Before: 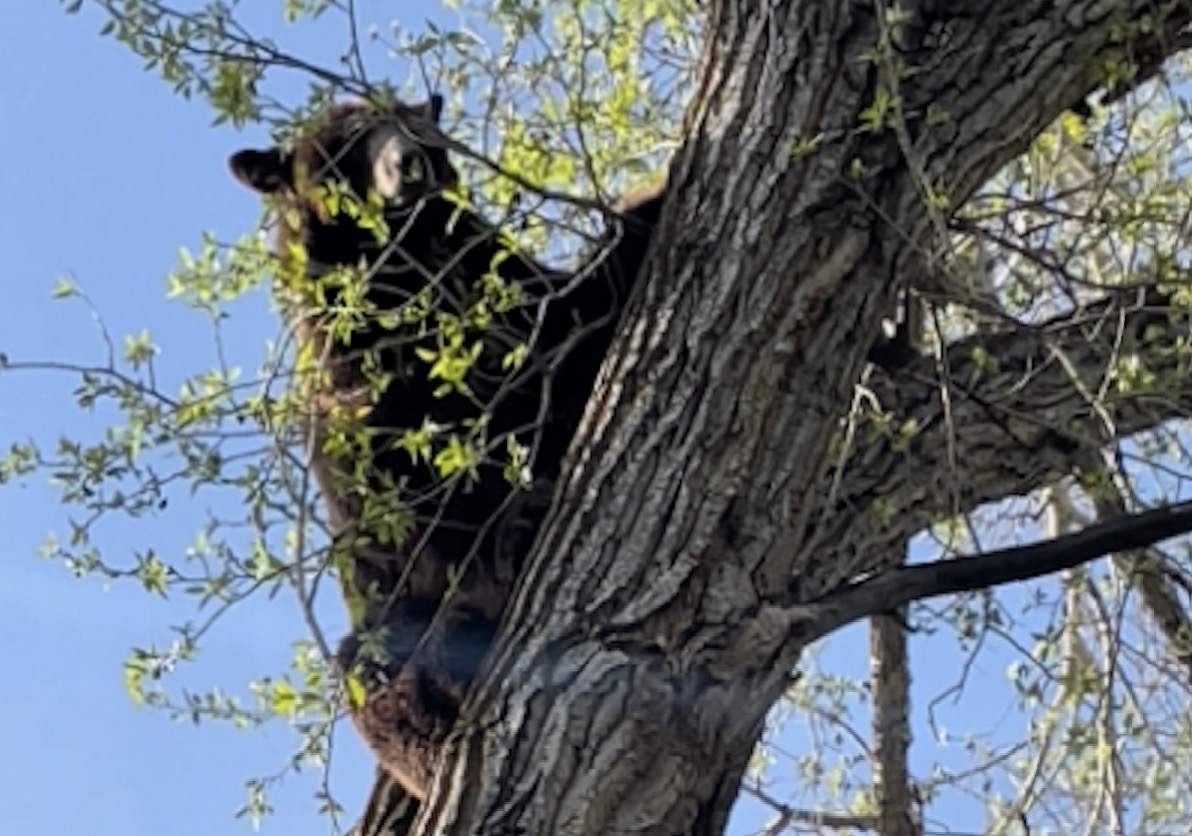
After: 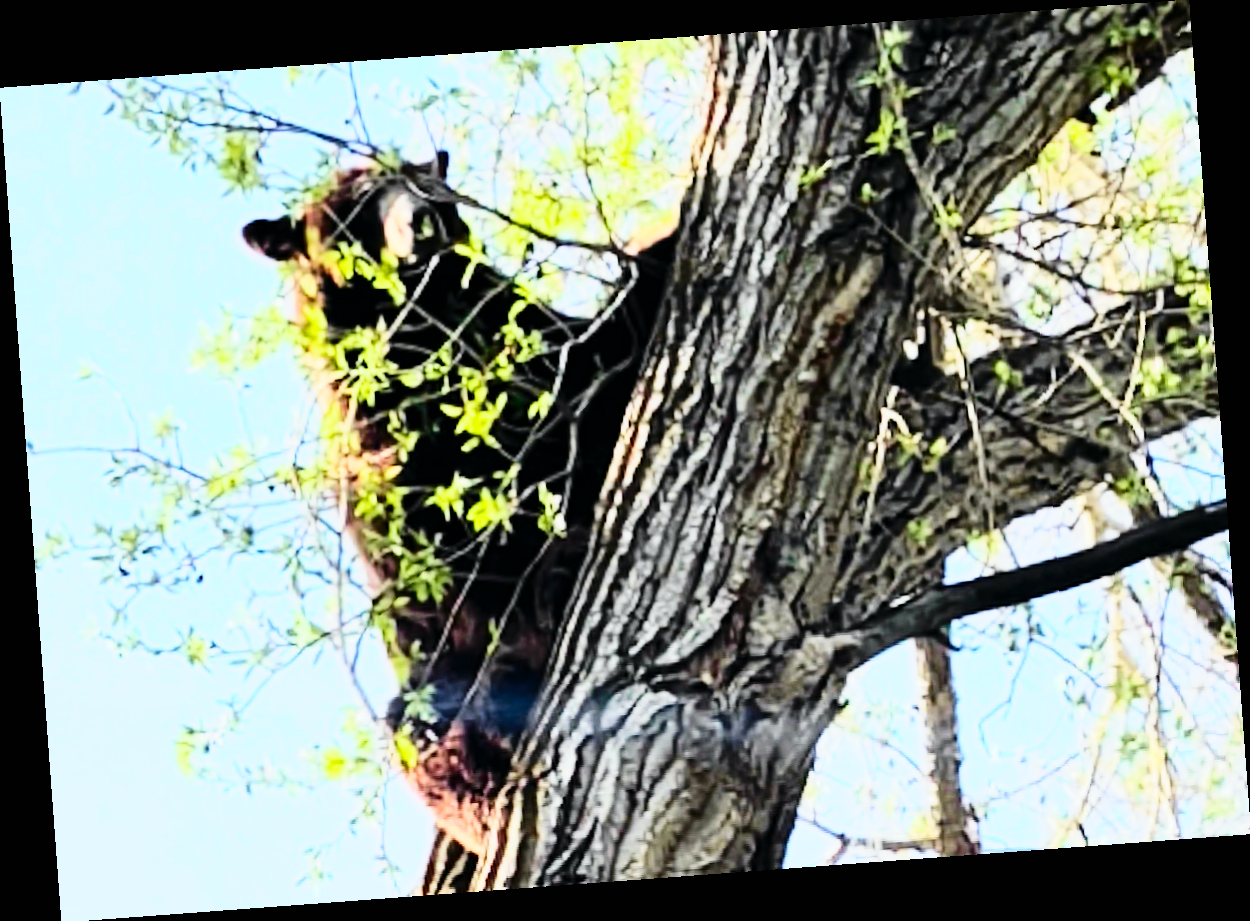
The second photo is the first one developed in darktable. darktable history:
rotate and perspective: rotation -4.25°, automatic cropping off
base curve: curves: ch0 [(0, 0) (0.032, 0.025) (0.121, 0.166) (0.206, 0.329) (0.605, 0.79) (1, 1)], preserve colors none
exposure: exposure 0.722 EV, compensate highlight preservation false
tone curve: curves: ch0 [(0, 0) (0.131, 0.094) (0.326, 0.386) (0.481, 0.623) (0.593, 0.764) (0.812, 0.933) (1, 0.974)]; ch1 [(0, 0) (0.366, 0.367) (0.475, 0.453) (0.494, 0.493) (0.504, 0.497) (0.553, 0.584) (1, 1)]; ch2 [(0, 0) (0.333, 0.346) (0.375, 0.375) (0.424, 0.43) (0.476, 0.492) (0.502, 0.503) (0.533, 0.556) (0.566, 0.599) (0.614, 0.653) (1, 1)], color space Lab, independent channels, preserve colors none
